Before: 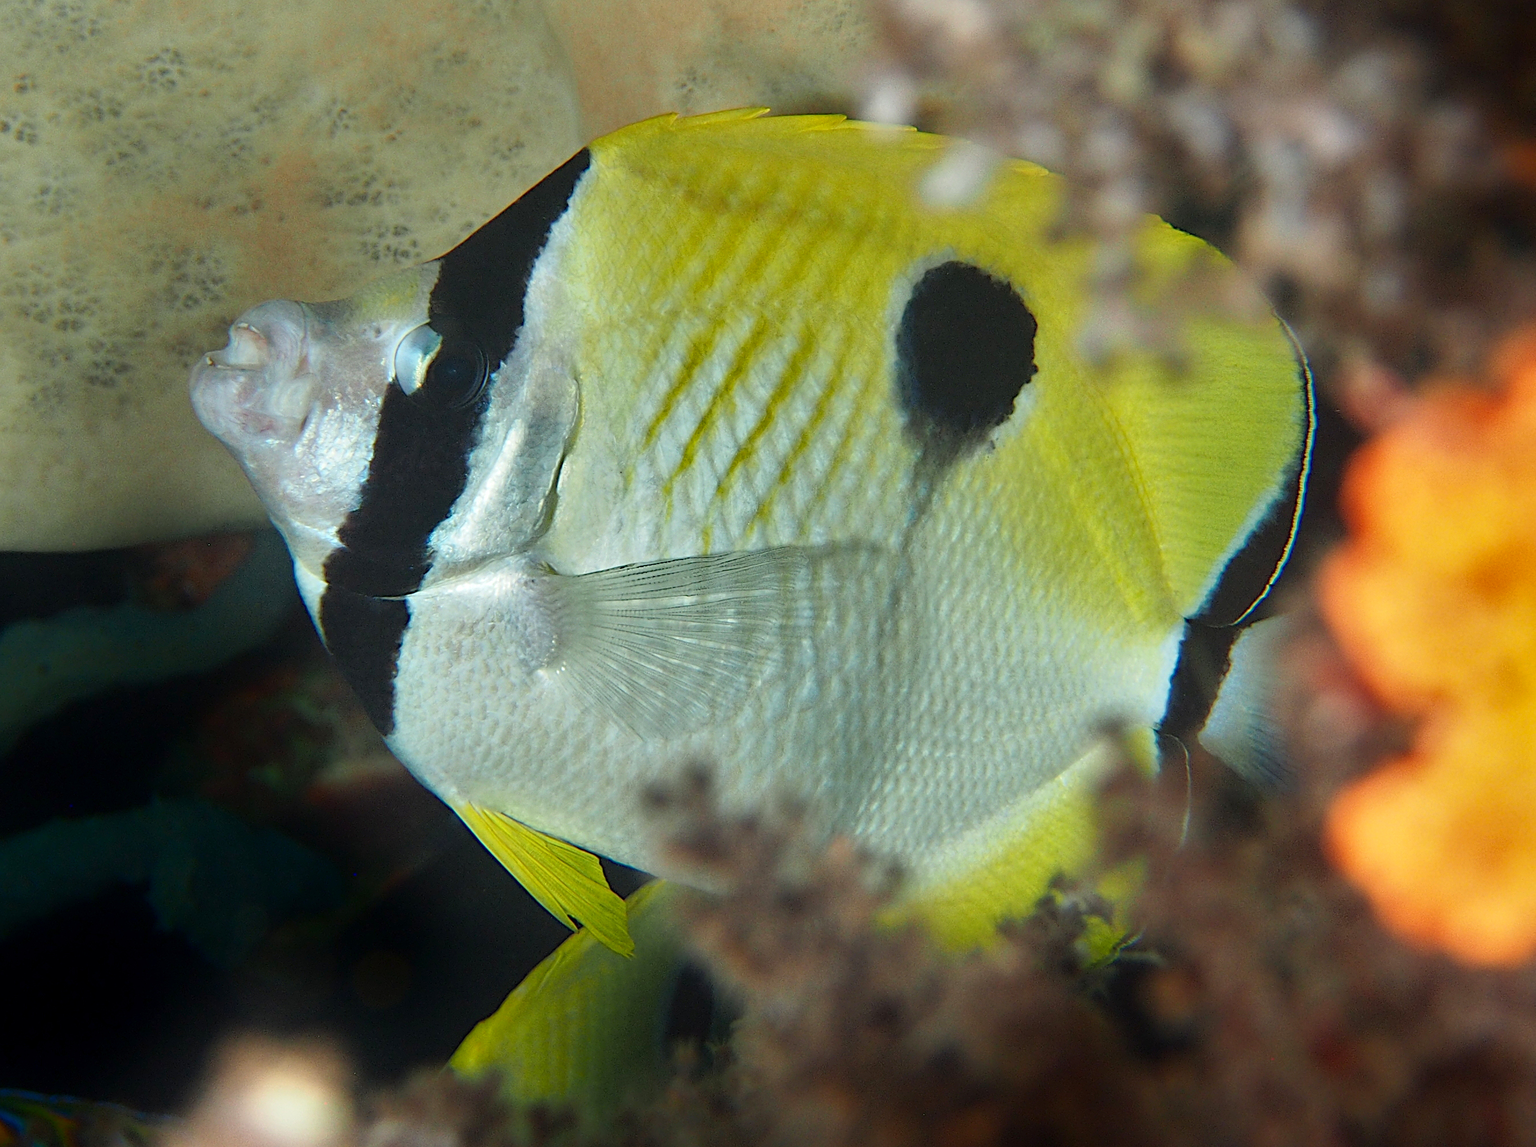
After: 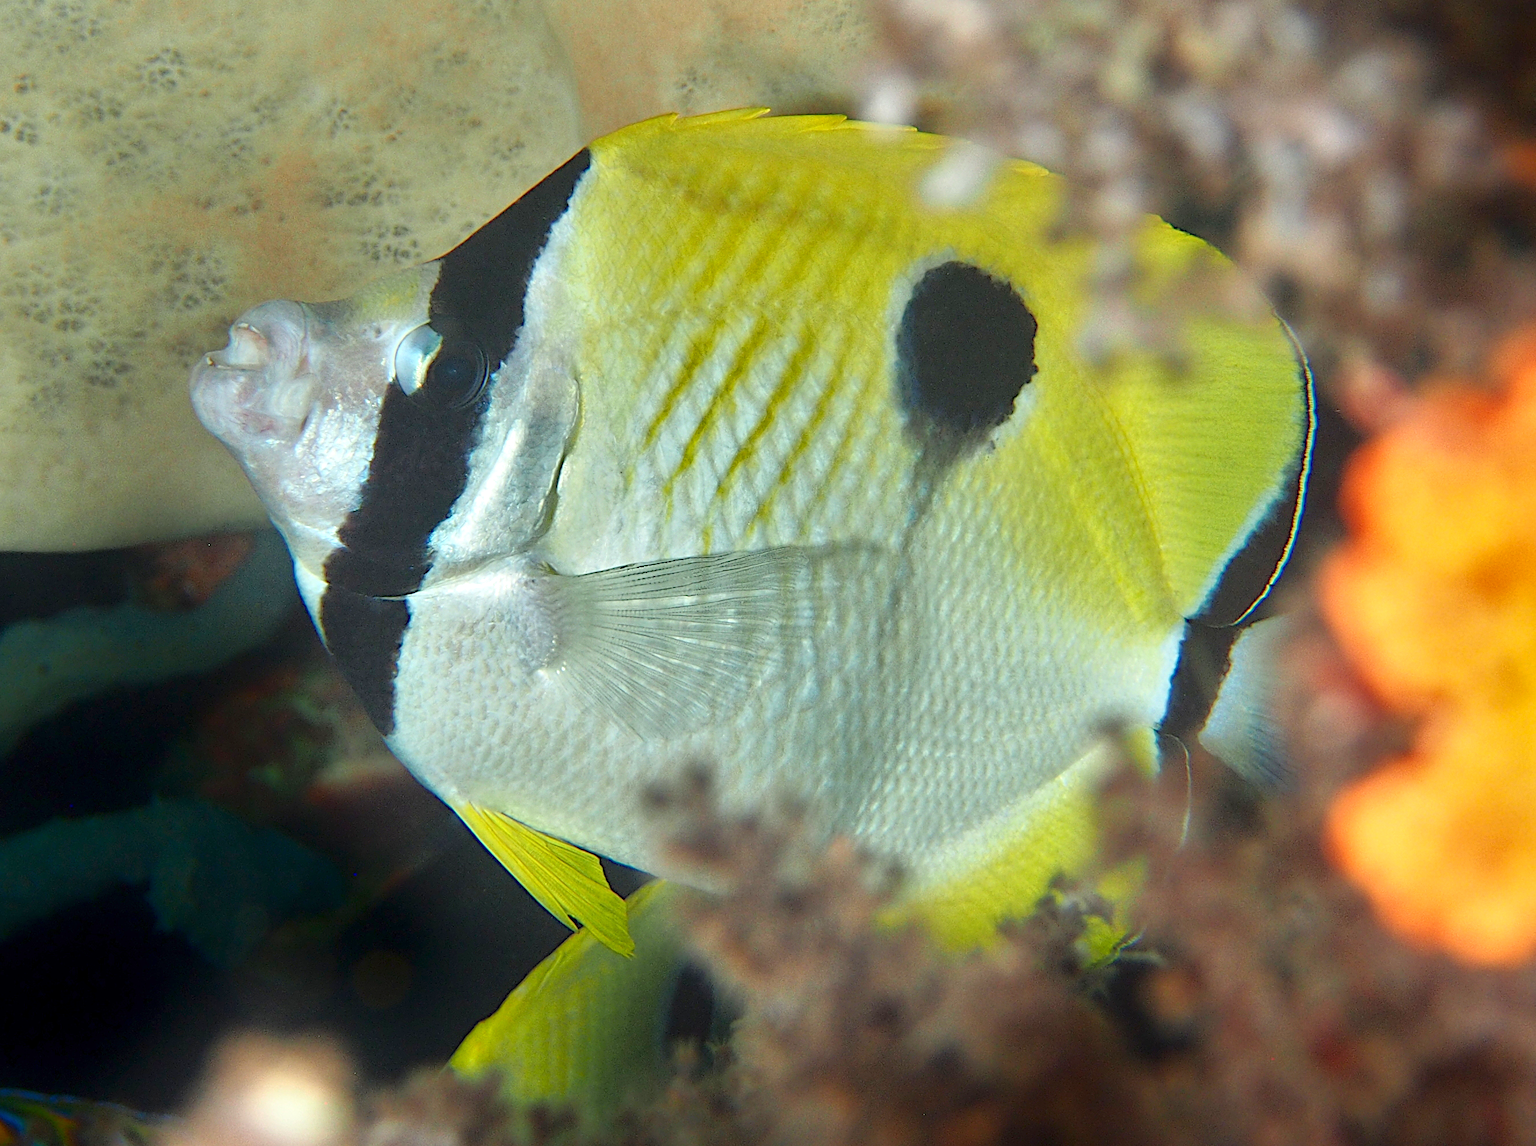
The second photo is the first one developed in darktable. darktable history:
tone equalizer: -8 EV 1.04 EV, -7 EV 0.976 EV, -6 EV 0.965 EV, -5 EV 1 EV, -4 EV 1.01 EV, -3 EV 0.746 EV, -2 EV 0.478 EV, -1 EV 0.259 EV, mask exposure compensation -0.493 EV
